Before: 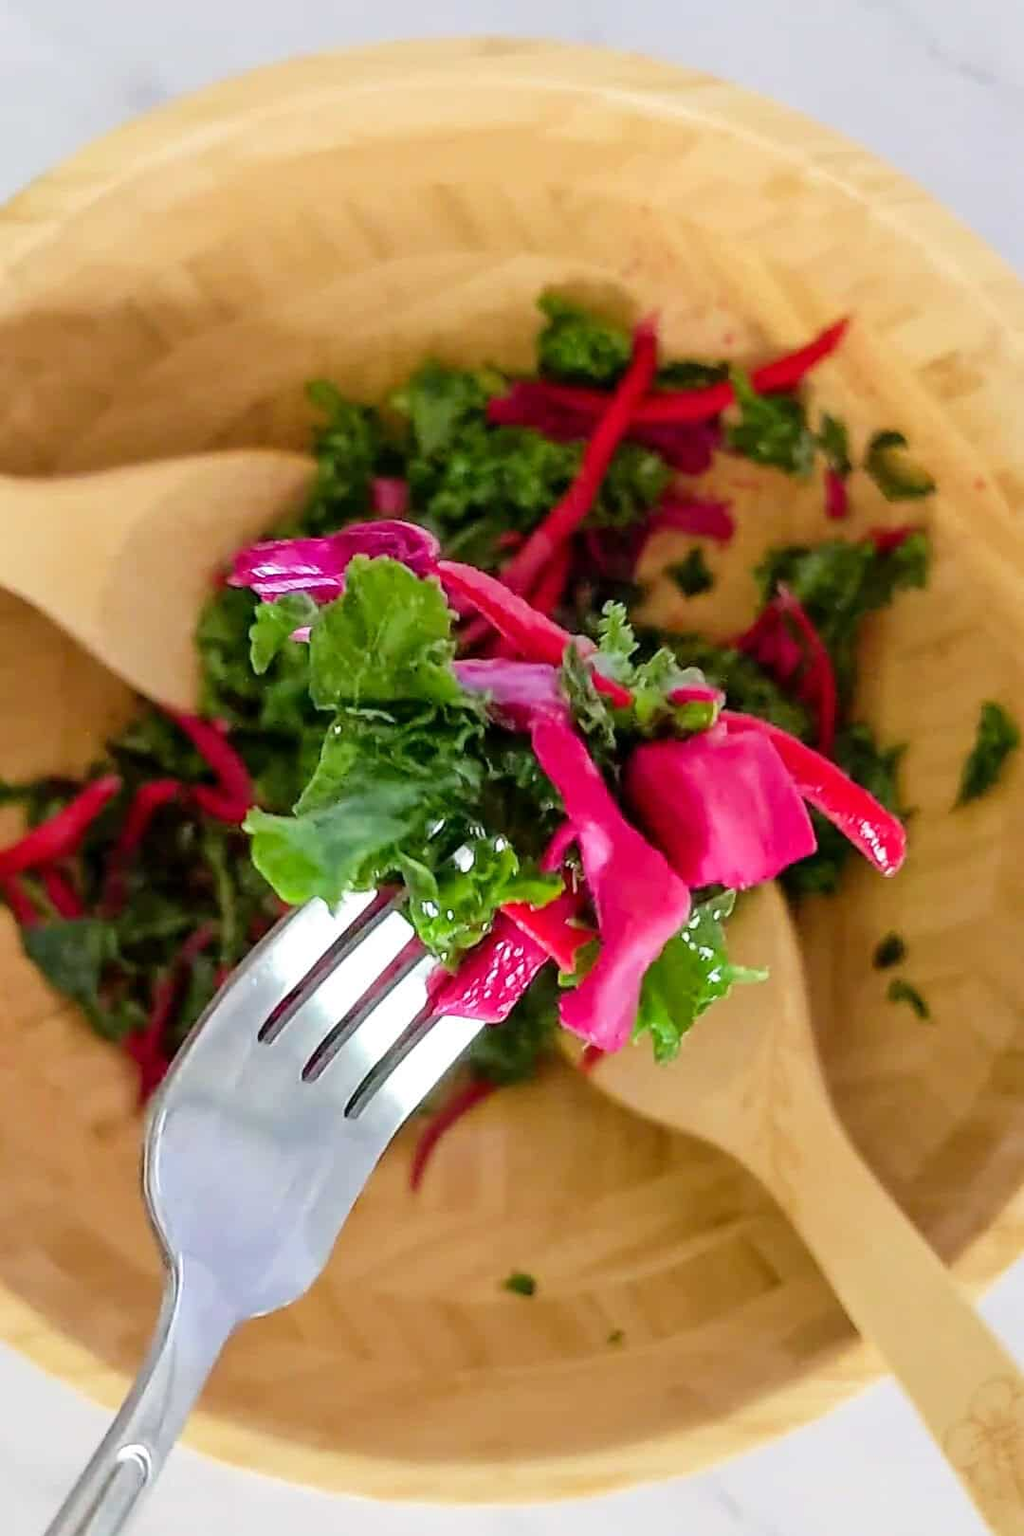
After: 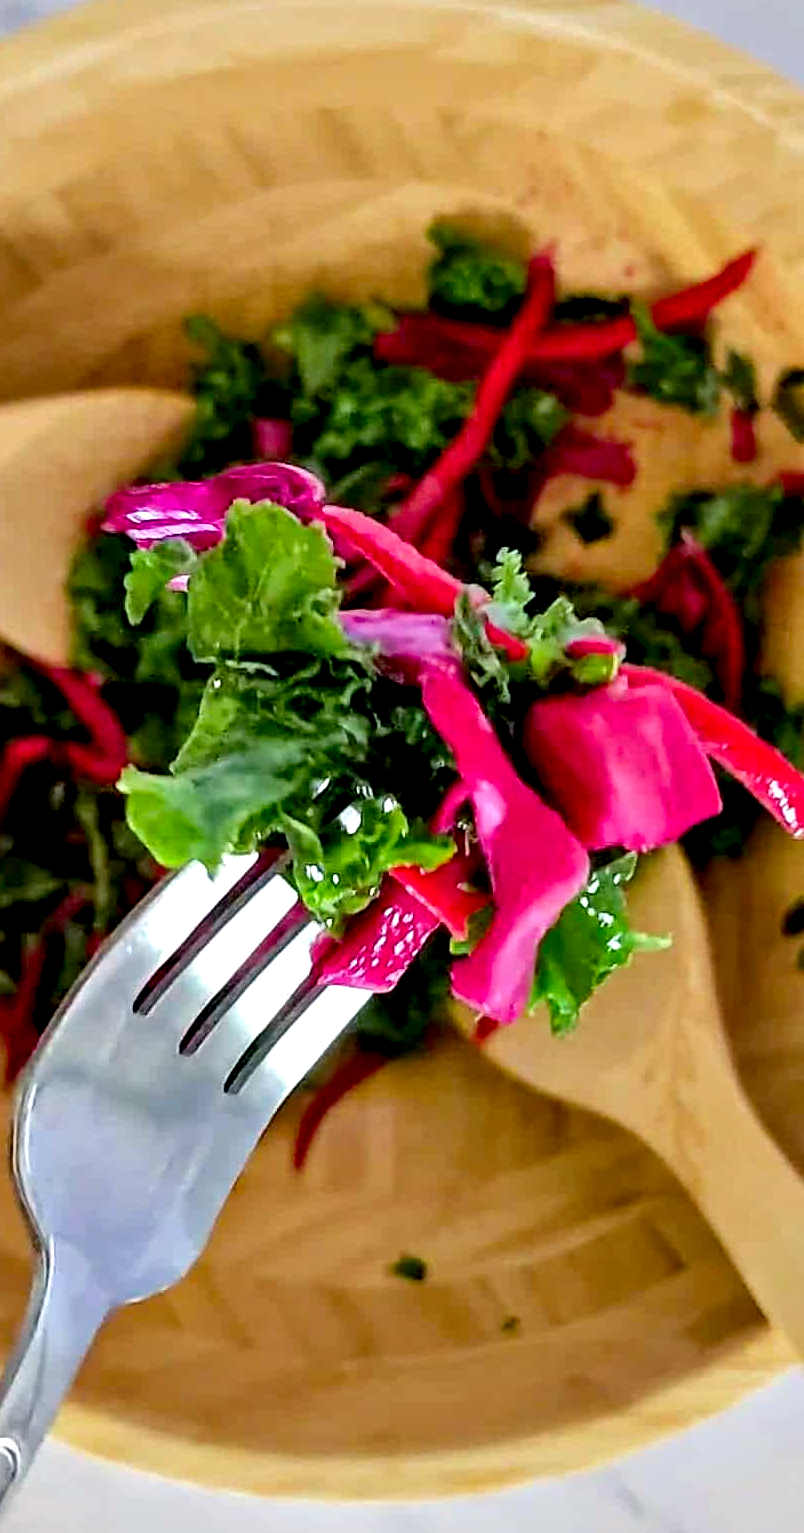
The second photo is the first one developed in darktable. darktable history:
shadows and highlights: shadows 31.41, highlights 1.45, soften with gaussian
exposure: black level correction 0.006, exposure -0.226 EV, compensate exposure bias true, compensate highlight preservation false
haze removal: compatibility mode true, adaptive false
crop and rotate: left 12.914%, top 5.312%, right 12.605%
contrast equalizer: octaves 7, y [[0.6 ×6], [0.55 ×6], [0 ×6], [0 ×6], [0 ×6]]
